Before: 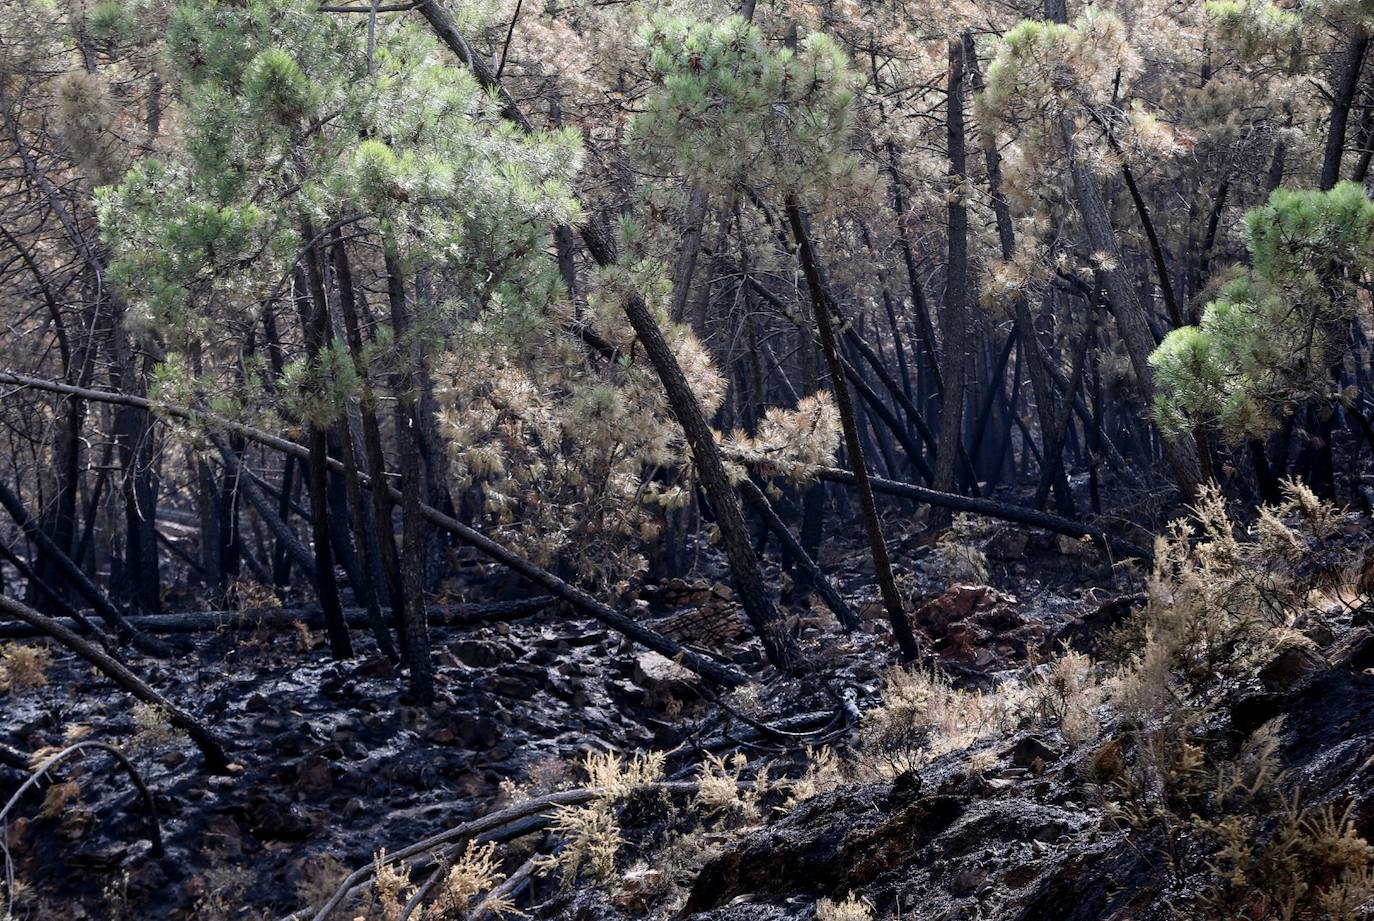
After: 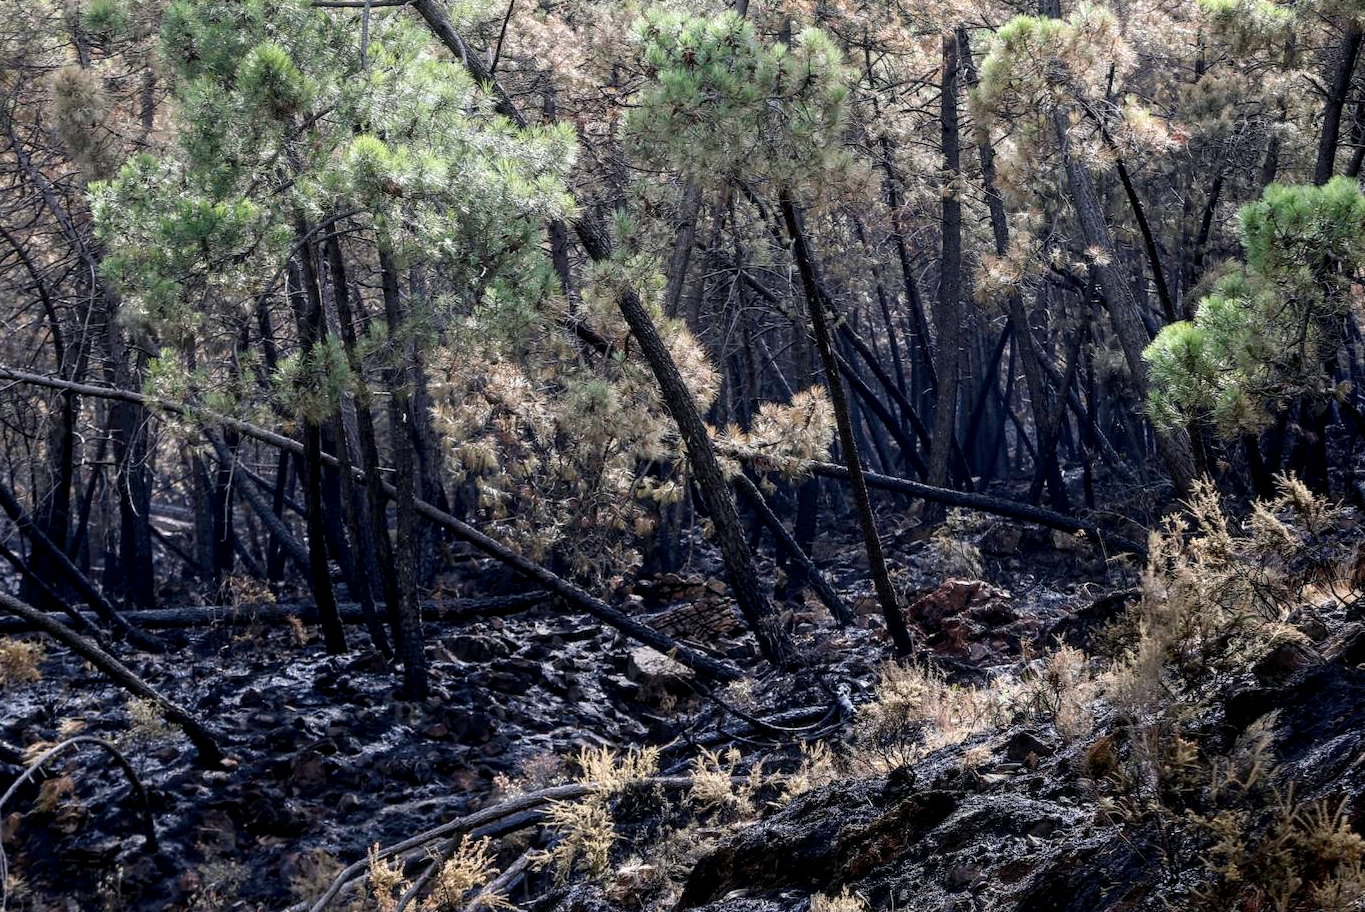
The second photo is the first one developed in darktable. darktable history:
color balance rgb: shadows lift › luminance -4.834%, shadows lift › chroma 1.116%, shadows lift › hue 218.7°, perceptual saturation grading › global saturation 4.834%, global vibrance 20%
local contrast: detail 130%
crop: left 0.444%, top 0.581%, right 0.185%, bottom 0.353%
